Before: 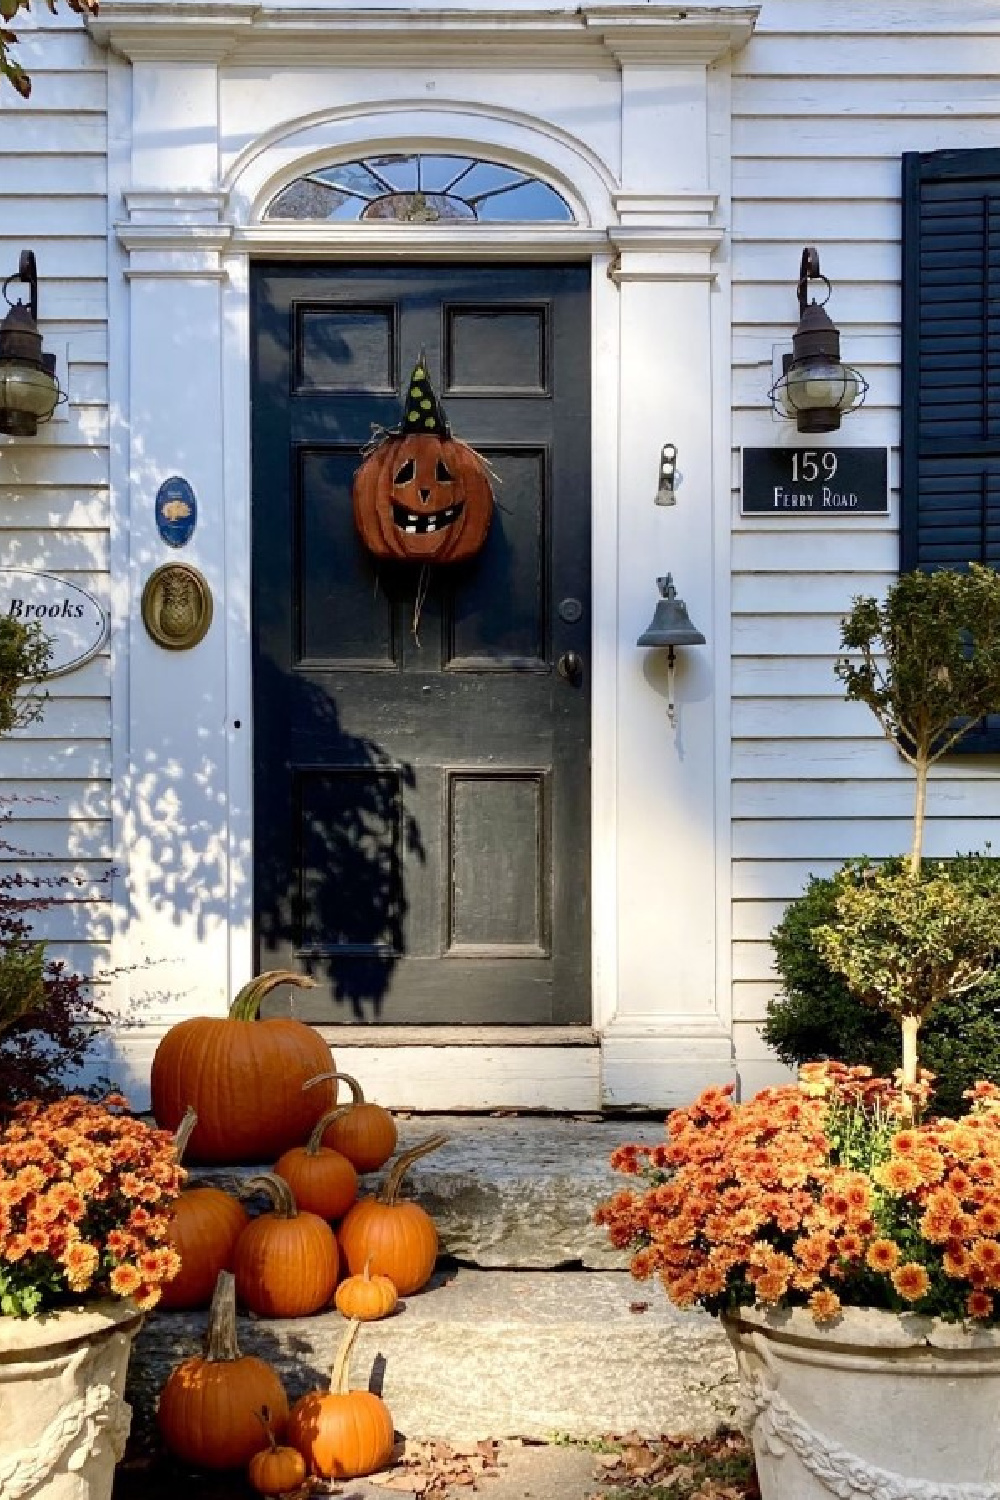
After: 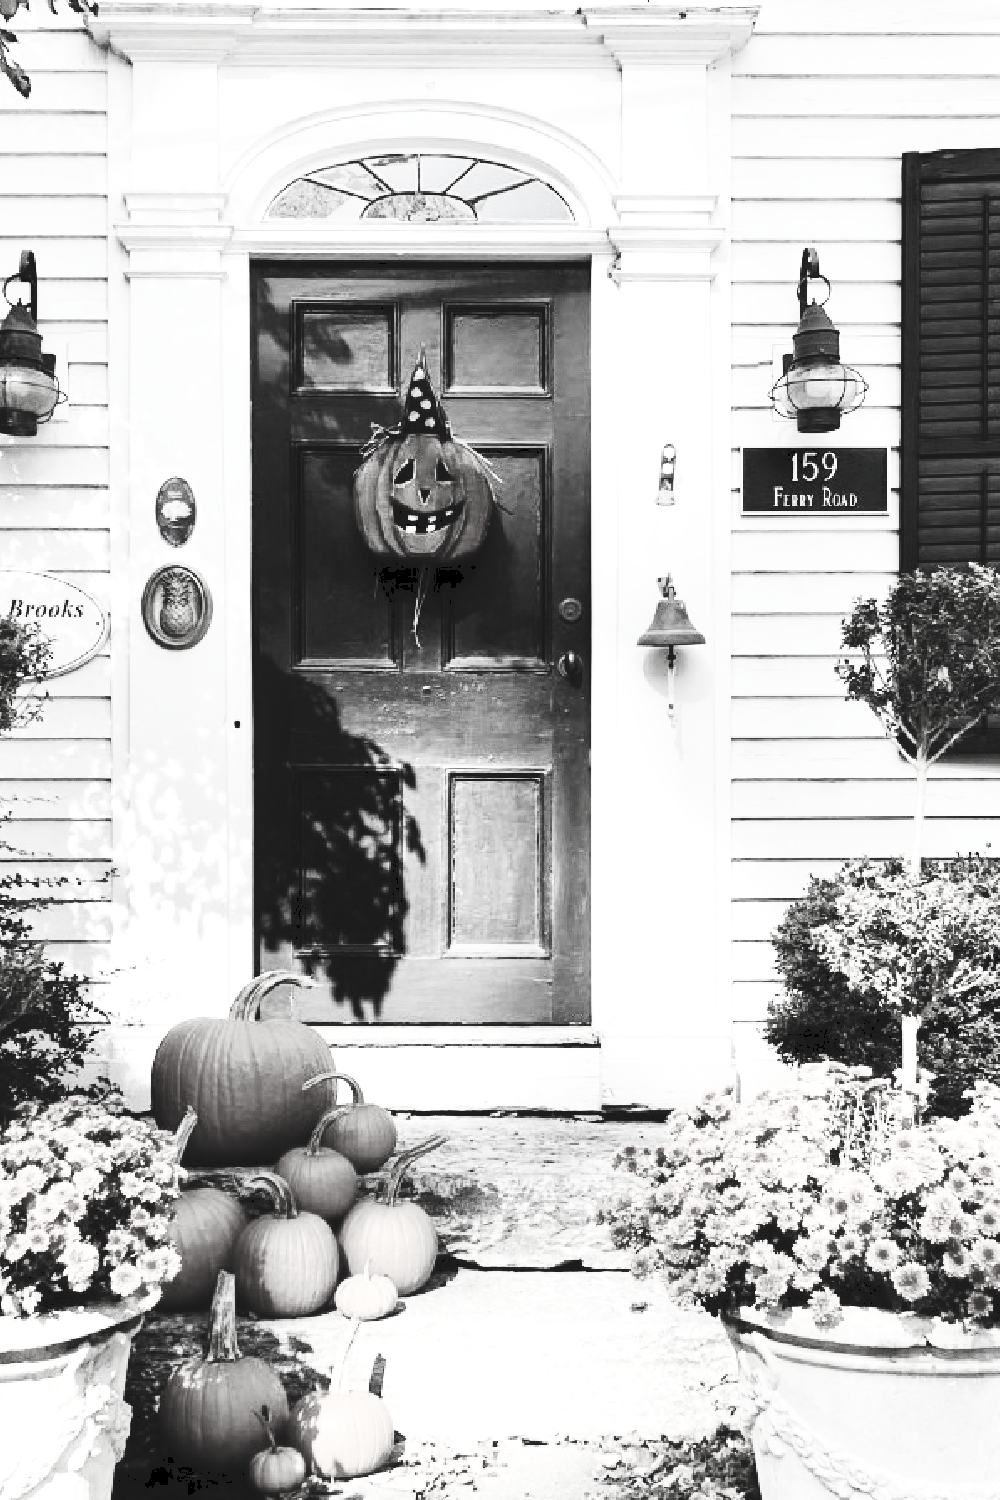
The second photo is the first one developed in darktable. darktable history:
contrast brightness saturation: contrast 0.526, brightness 0.451, saturation -0.98
tone curve: curves: ch0 [(0, 0) (0.003, 0.09) (0.011, 0.095) (0.025, 0.097) (0.044, 0.108) (0.069, 0.117) (0.1, 0.129) (0.136, 0.151) (0.177, 0.185) (0.224, 0.229) (0.277, 0.299) (0.335, 0.379) (0.399, 0.469) (0.468, 0.55) (0.543, 0.629) (0.623, 0.702) (0.709, 0.775) (0.801, 0.85) (0.898, 0.91) (1, 1)], preserve colors none
exposure: exposure 0.606 EV, compensate highlight preservation false
